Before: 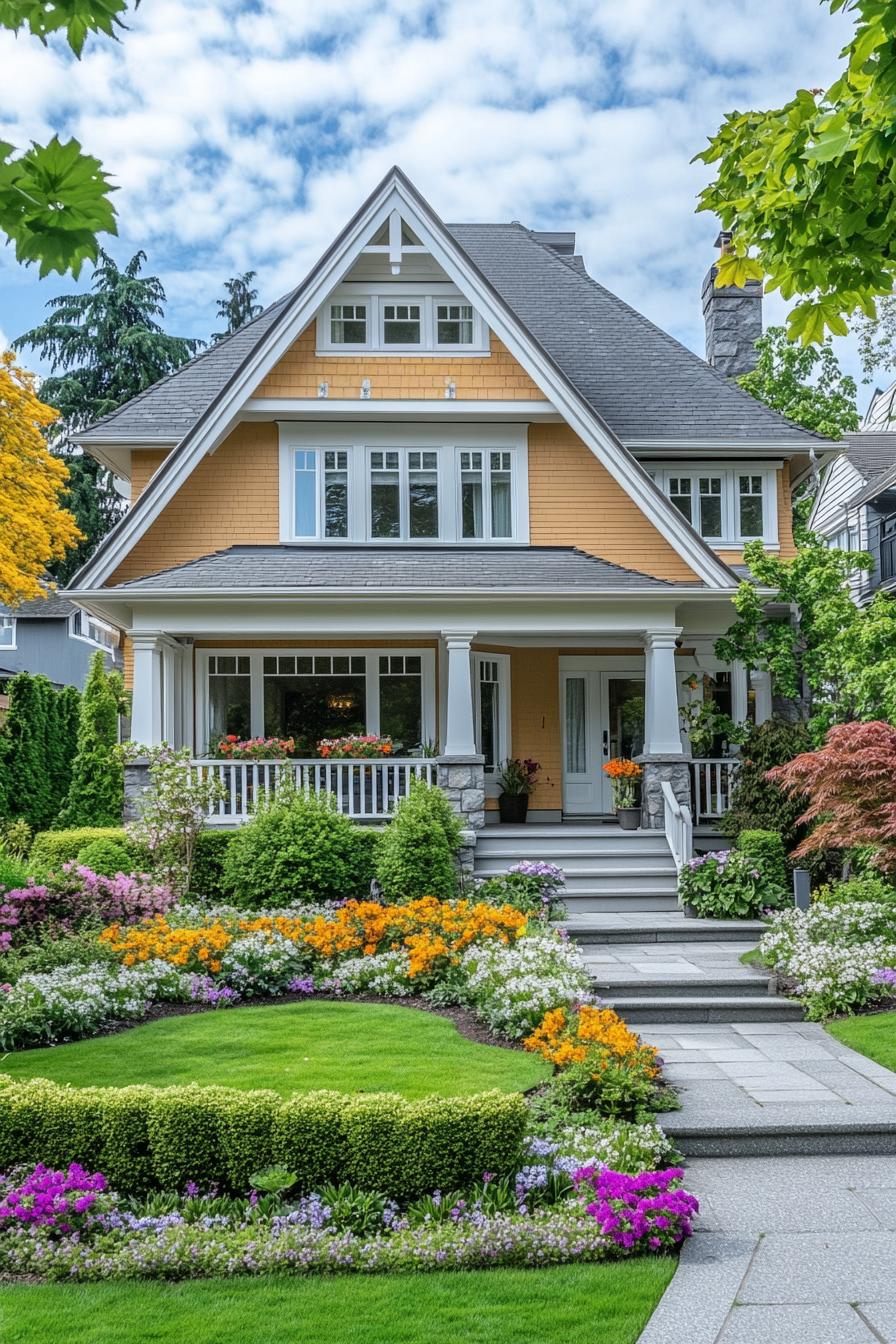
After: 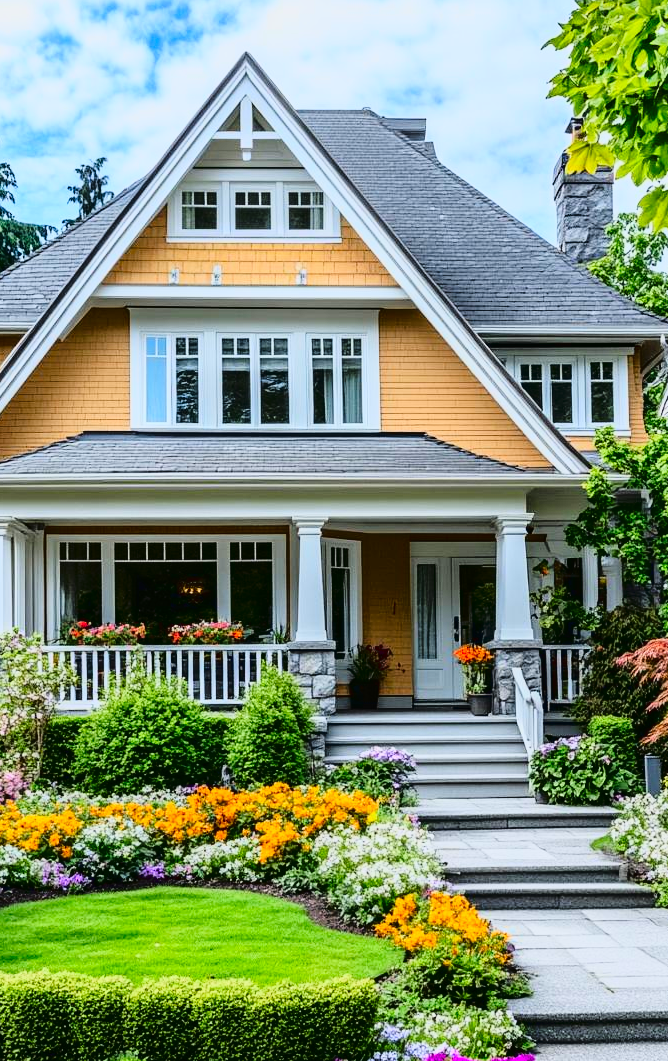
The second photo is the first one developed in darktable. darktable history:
crop: left 16.728%, top 8.502%, right 8.644%, bottom 12.541%
contrast brightness saturation: contrast 0.213, brightness -0.102, saturation 0.214
tone curve: curves: ch0 [(0, 0.013) (0.129, 0.1) (0.291, 0.375) (0.46, 0.576) (0.667, 0.78) (0.851, 0.903) (0.997, 0.951)]; ch1 [(0, 0) (0.353, 0.344) (0.45, 0.46) (0.498, 0.495) (0.528, 0.531) (0.563, 0.566) (0.592, 0.609) (0.657, 0.672) (1, 1)]; ch2 [(0, 0) (0.333, 0.346) (0.375, 0.375) (0.427, 0.44) (0.5, 0.501) (0.505, 0.505) (0.544, 0.573) (0.576, 0.615) (0.612, 0.644) (0.66, 0.715) (1, 1)], color space Lab, linked channels, preserve colors none
